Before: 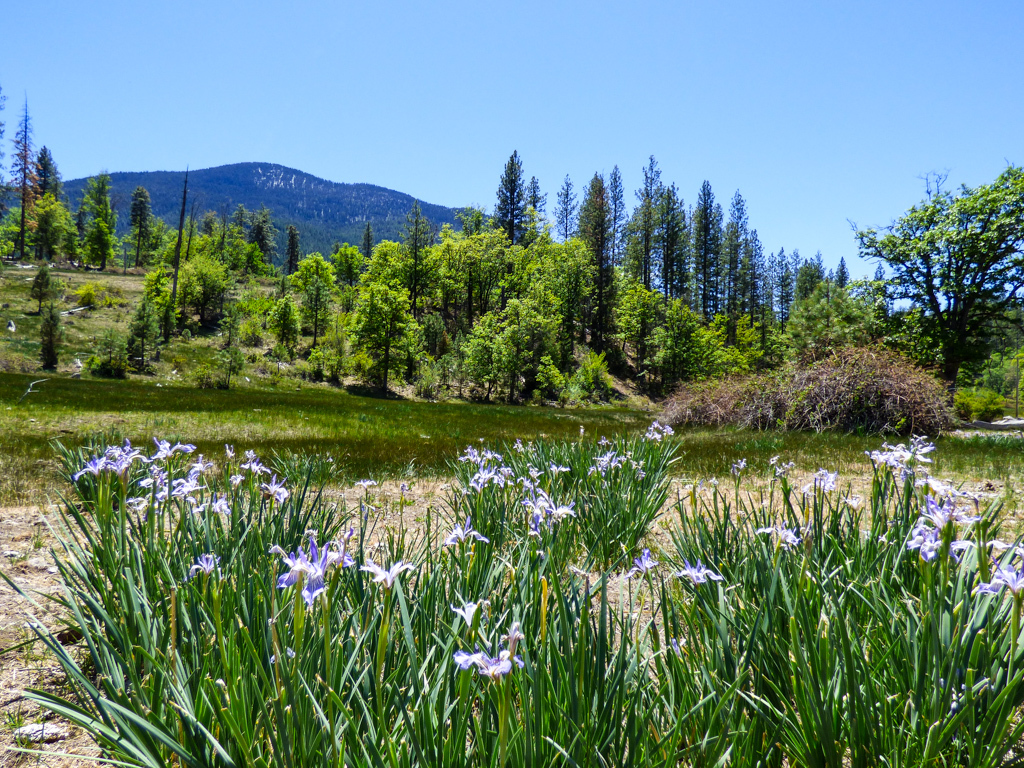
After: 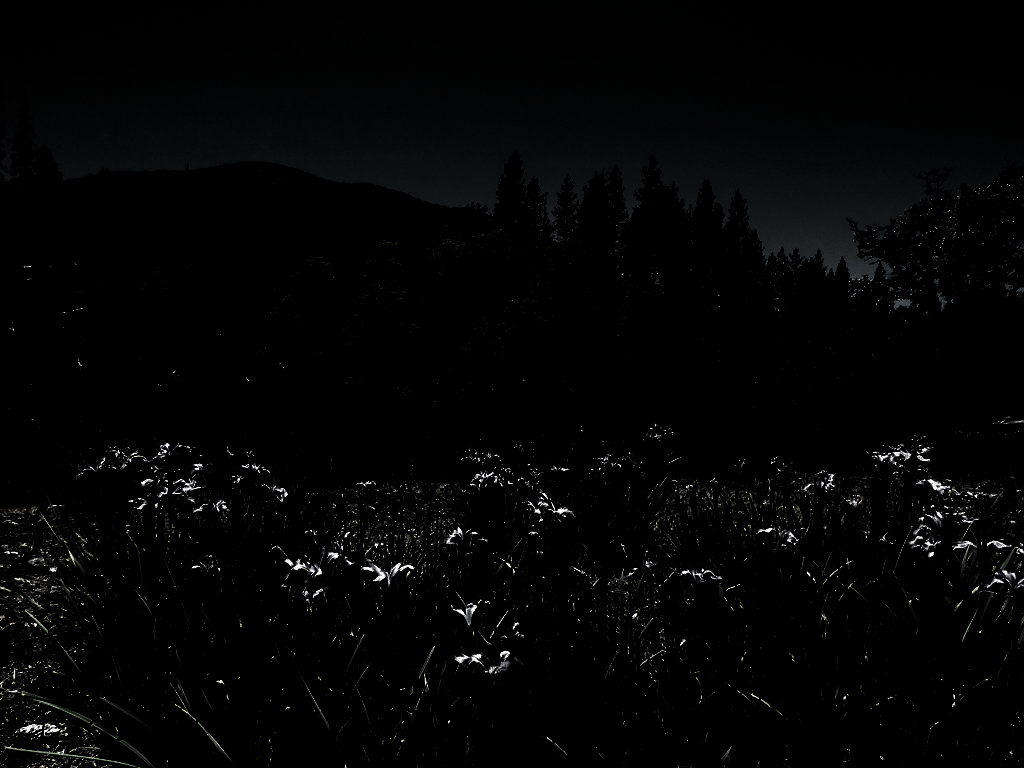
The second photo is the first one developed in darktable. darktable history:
exposure: black level correction 0.002, compensate highlight preservation false
levels: levels [0.721, 0.937, 0.997]
